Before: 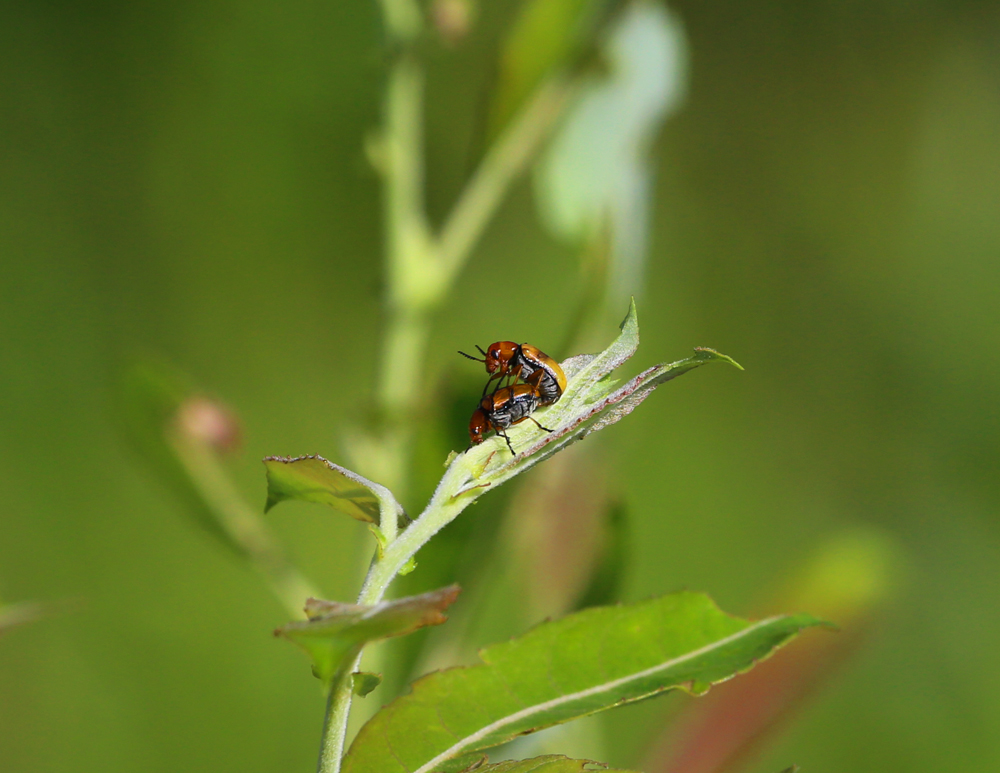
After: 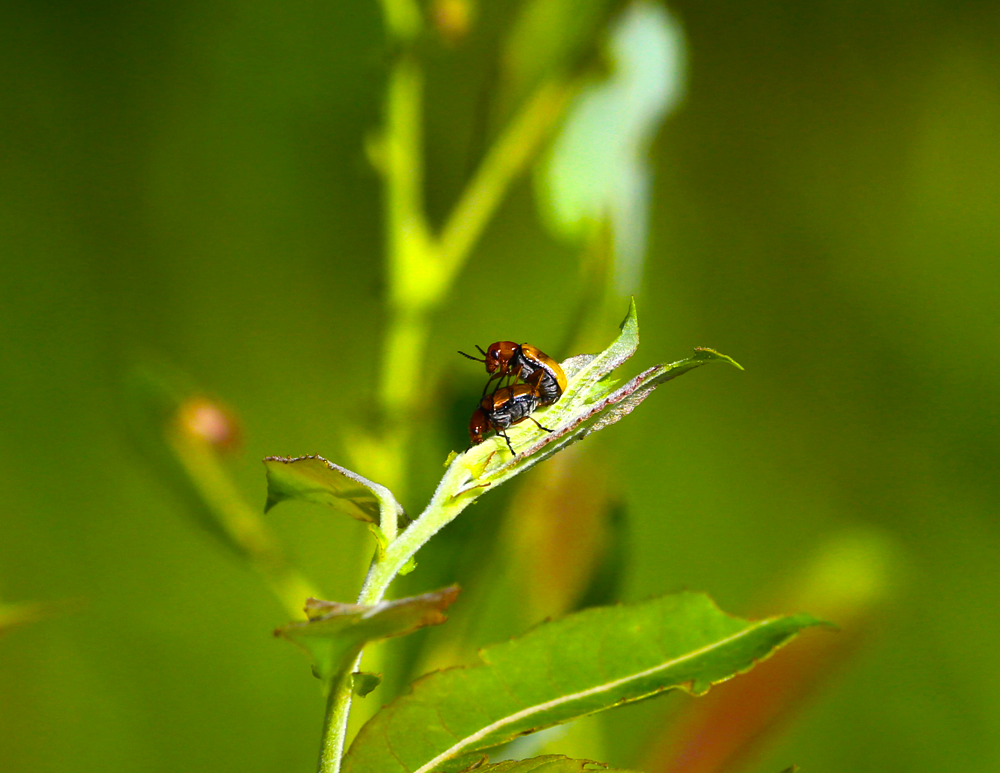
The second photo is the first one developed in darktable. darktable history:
color balance rgb: linear chroma grading › global chroma 14.792%, perceptual saturation grading › global saturation 30.988%, perceptual brilliance grading › global brilliance 14.937%, perceptual brilliance grading › shadows -34.531%, global vibrance 10.997%
